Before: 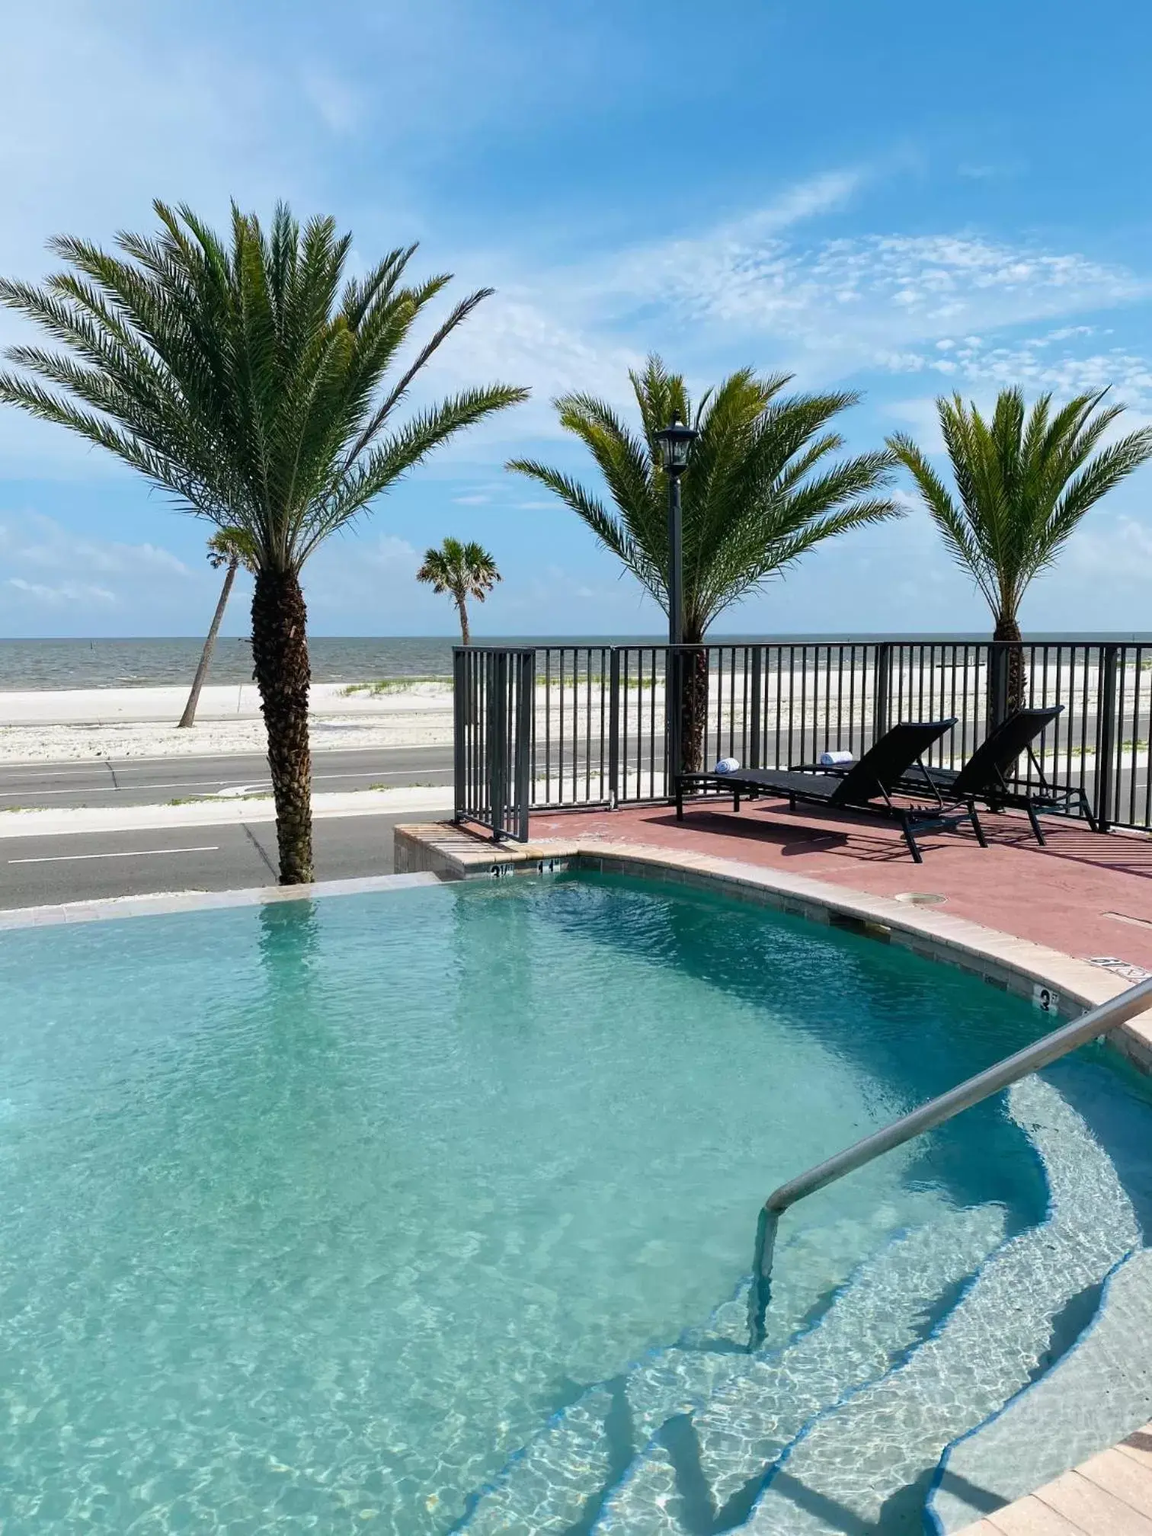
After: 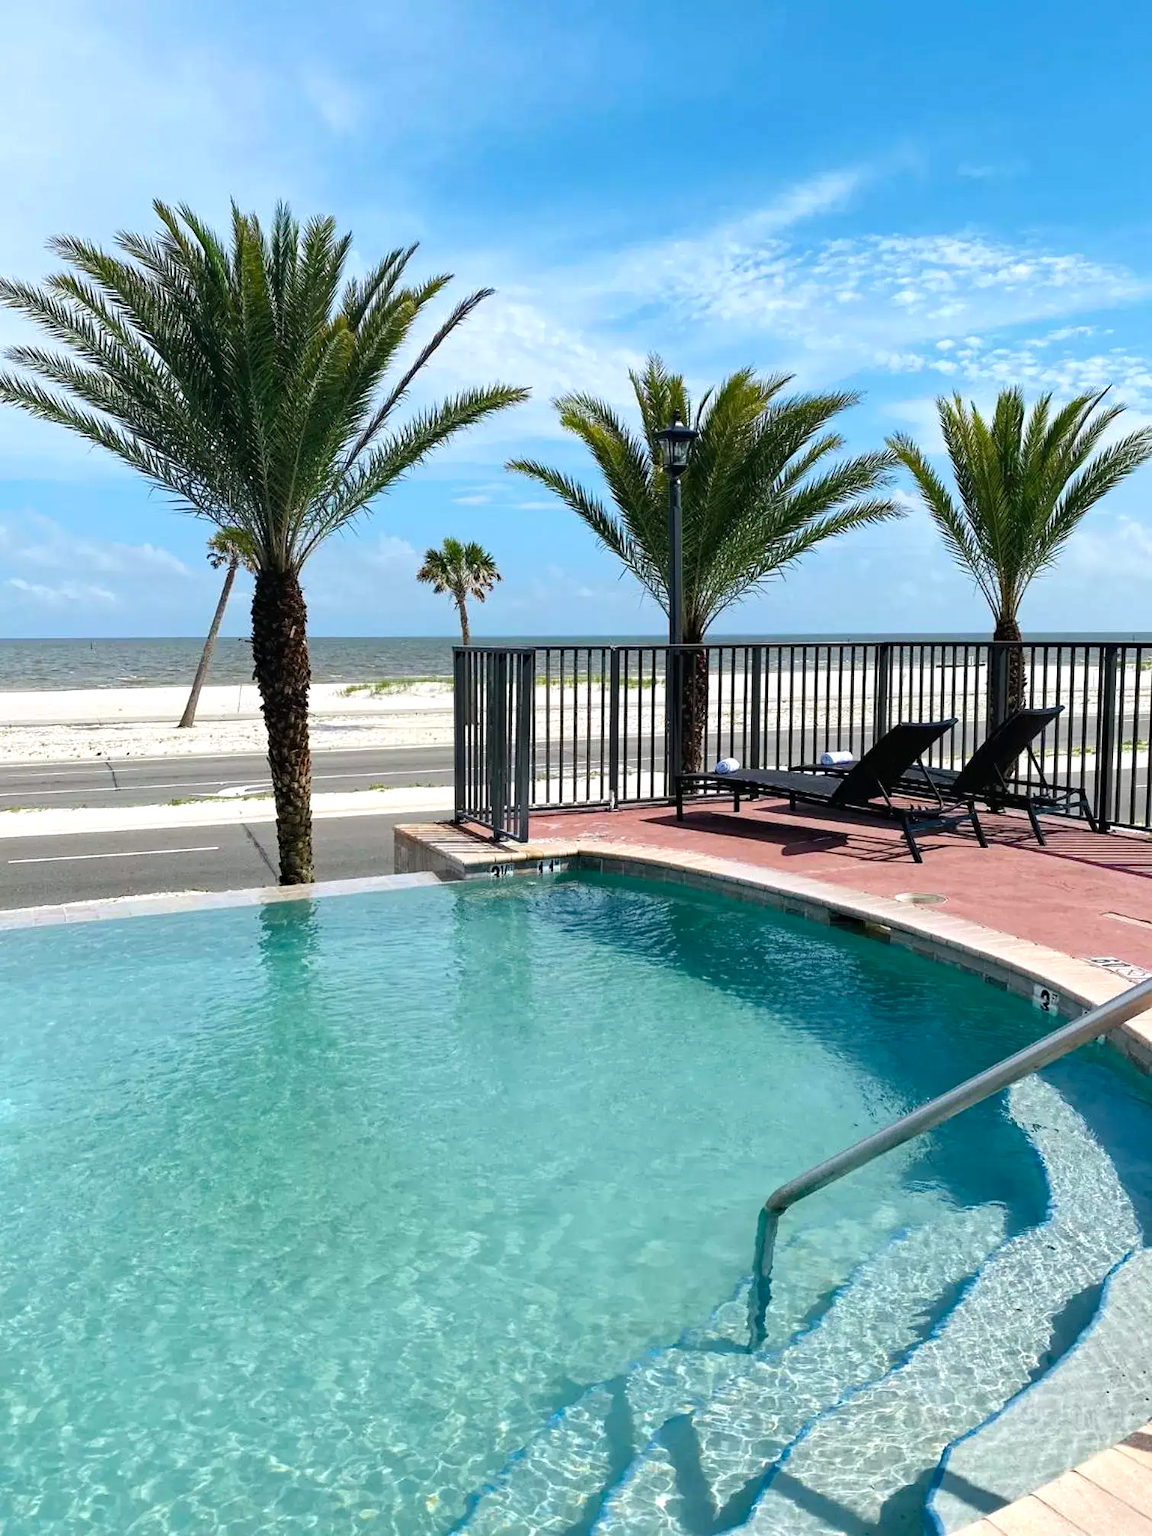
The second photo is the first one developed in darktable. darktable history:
haze removal: compatibility mode true, adaptive false
exposure: exposure 0.29 EV, compensate highlight preservation false
